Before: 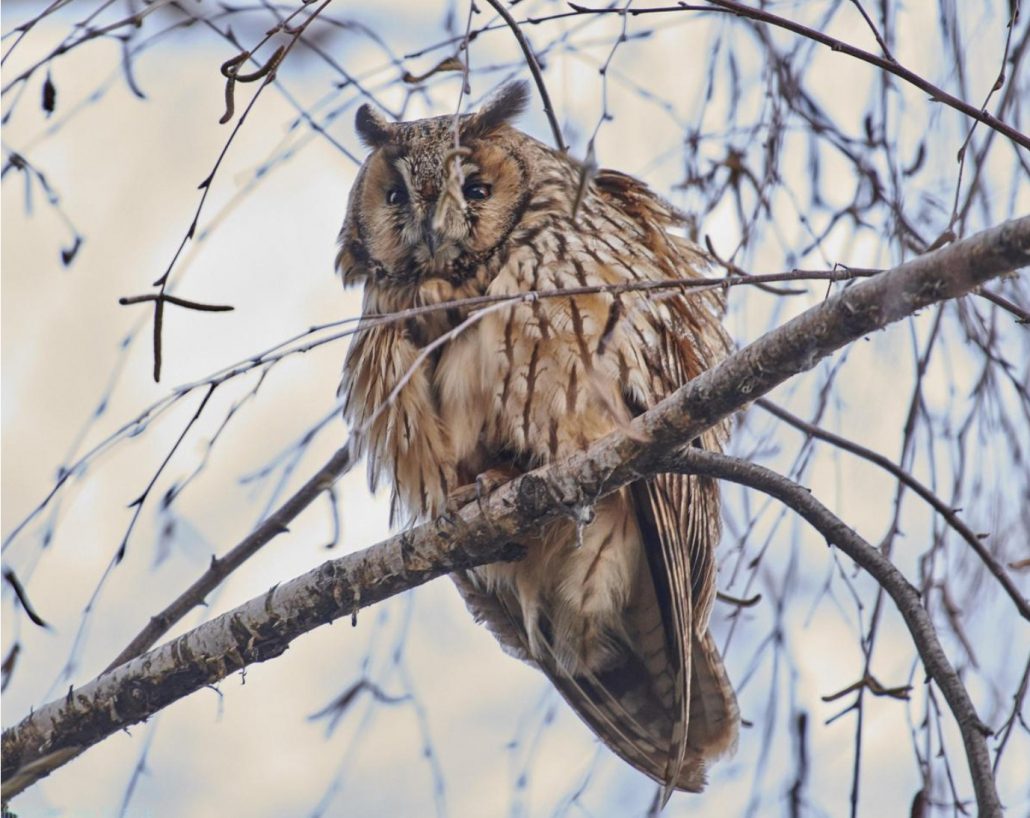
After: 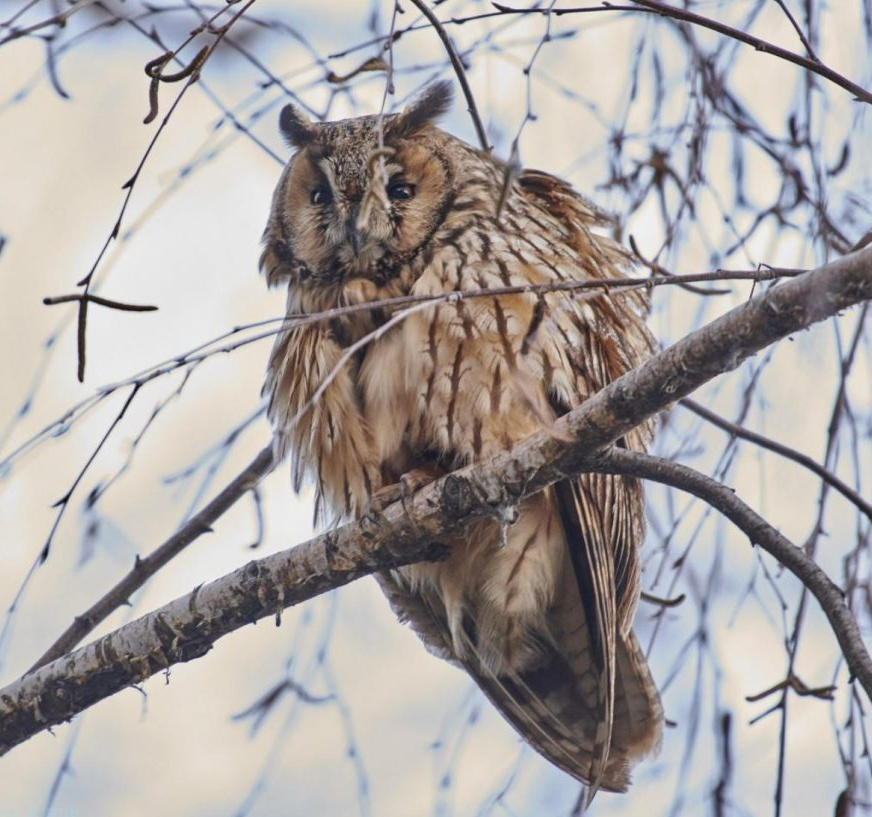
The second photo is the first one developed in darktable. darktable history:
crop: left 7.448%, right 7.838%
